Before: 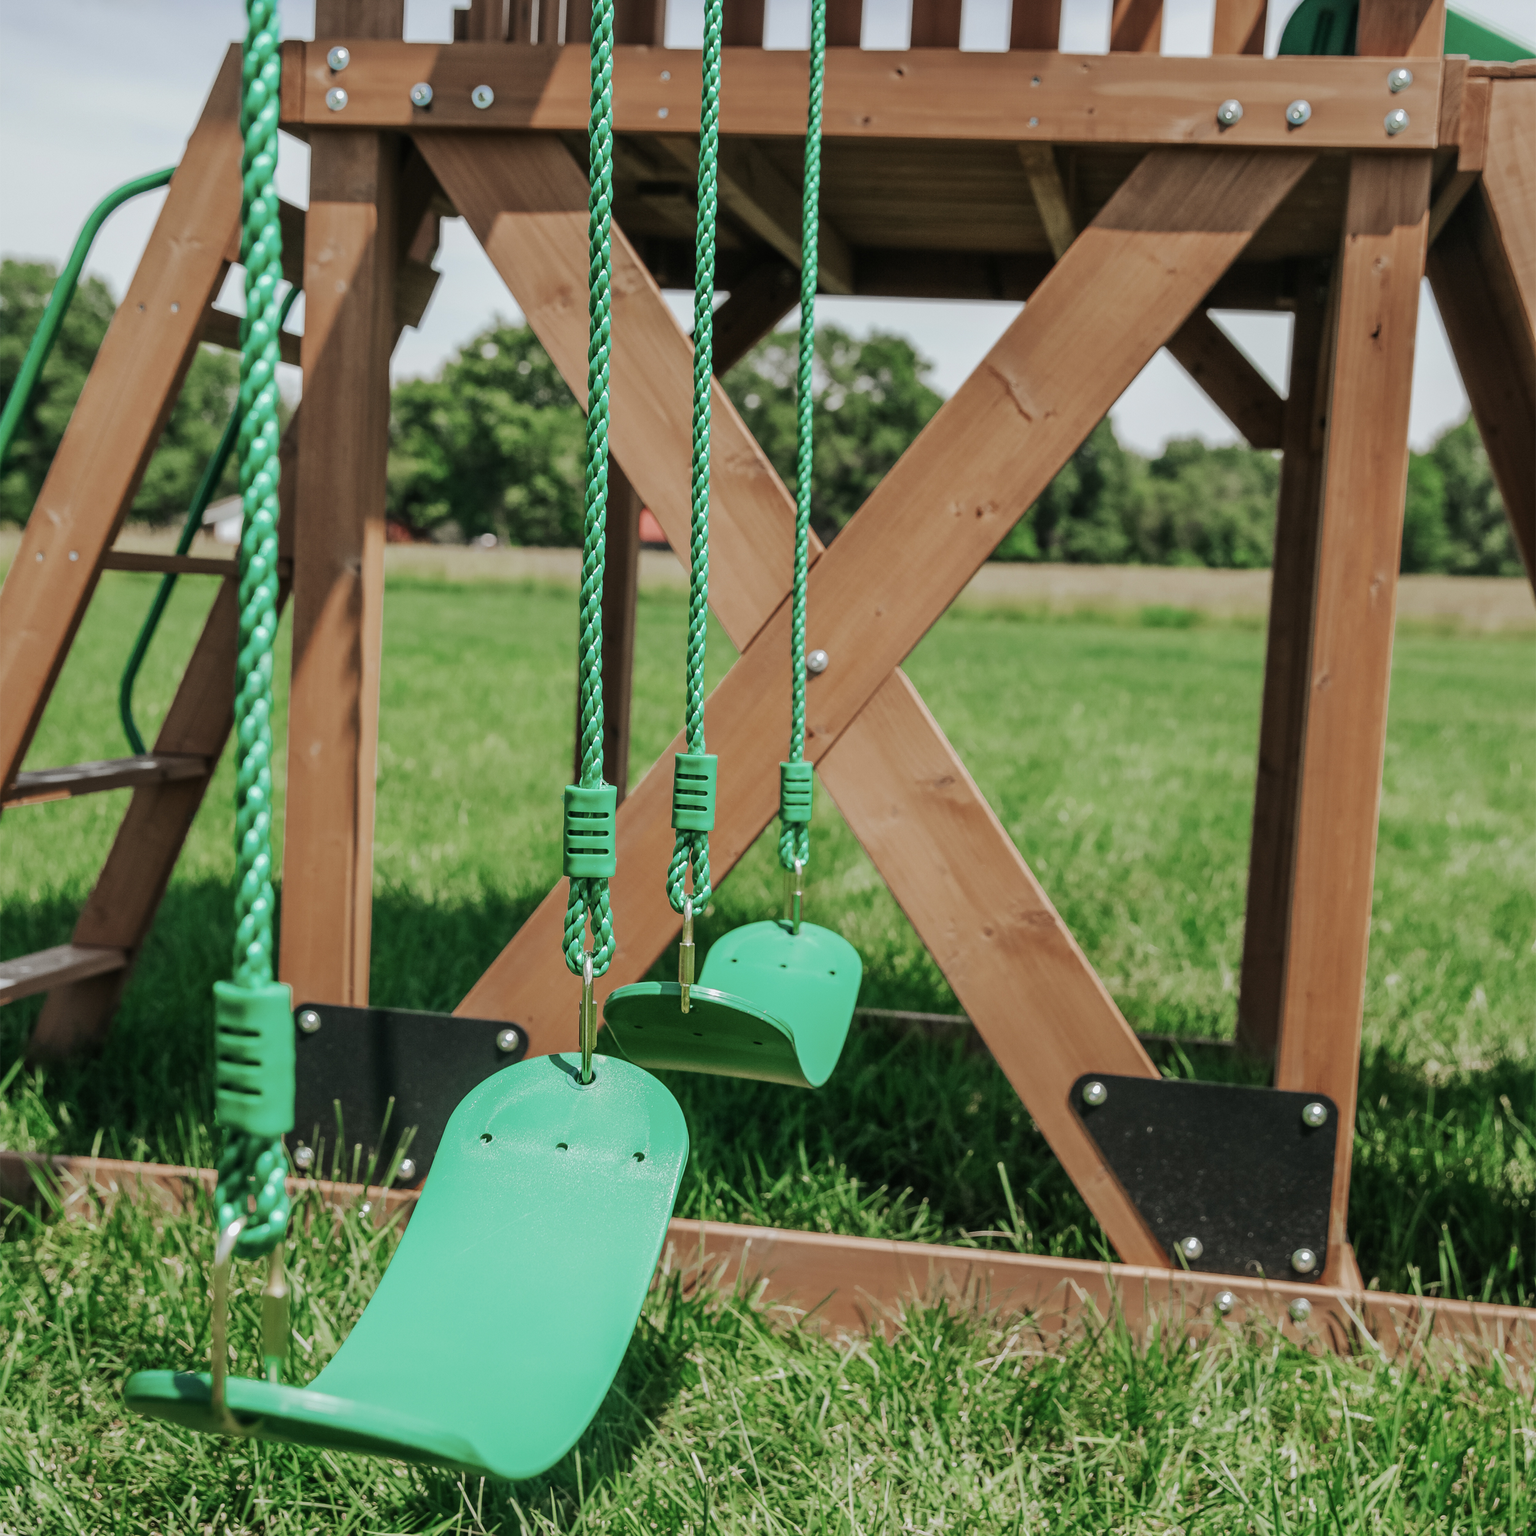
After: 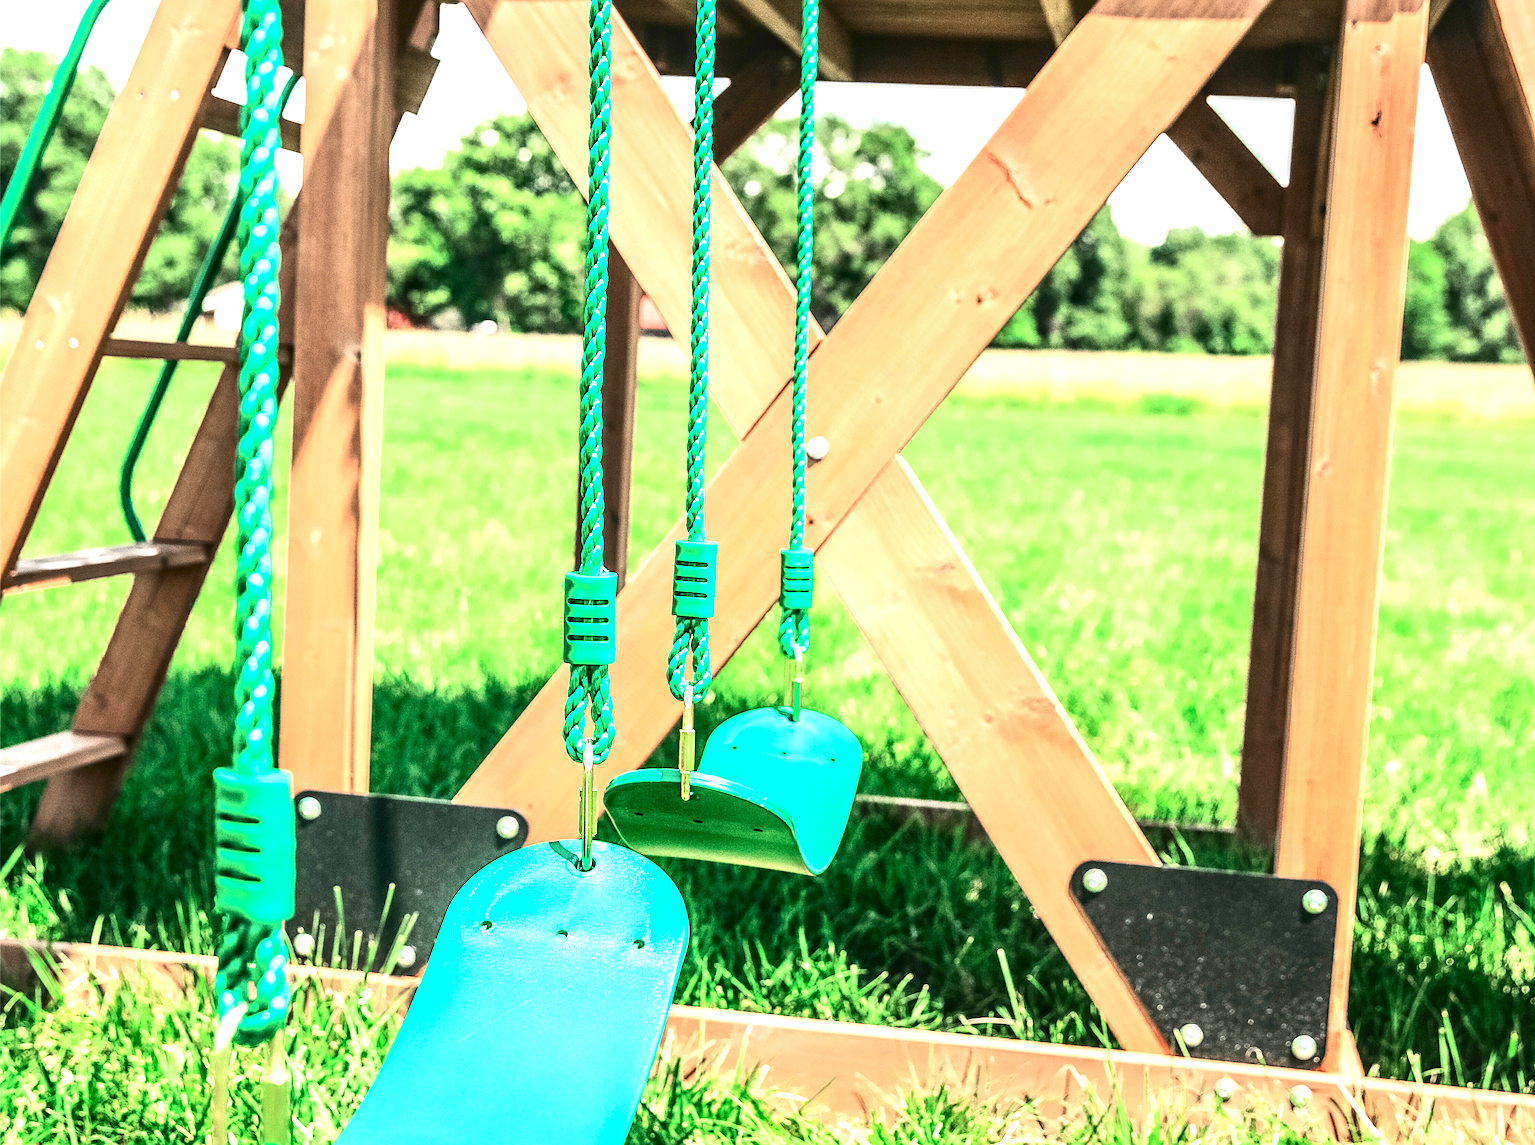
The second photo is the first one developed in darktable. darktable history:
contrast brightness saturation: contrast 0.289
crop: top 13.907%, bottom 11.492%
sharpen: on, module defaults
exposure: black level correction 0.002, exposure 1.997 EV, compensate exposure bias true, compensate highlight preservation false
local contrast: on, module defaults
